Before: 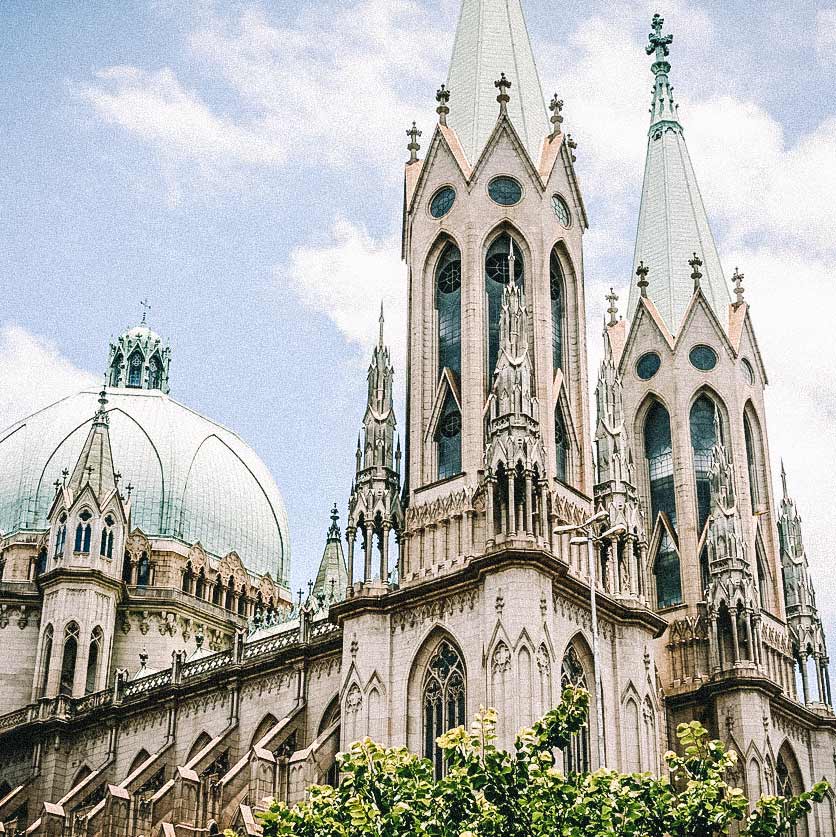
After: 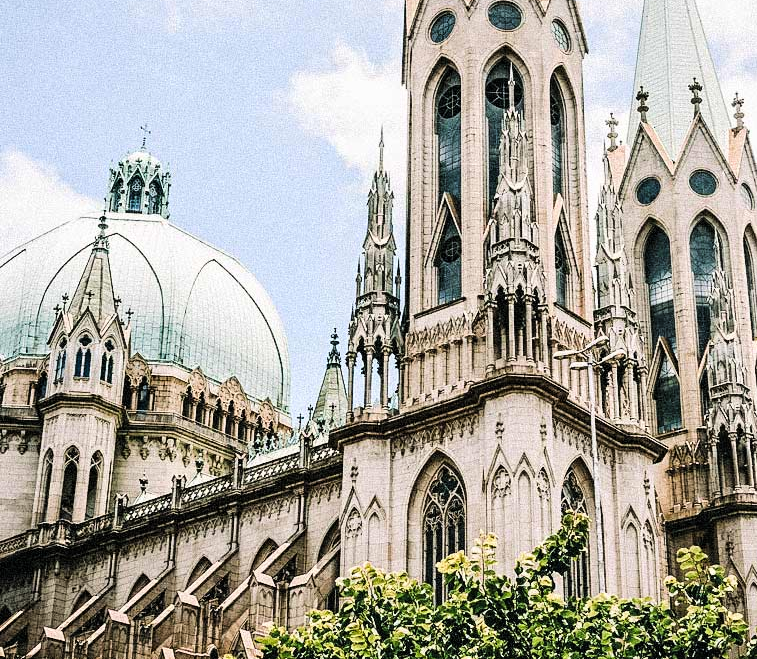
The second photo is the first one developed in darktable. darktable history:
crop: top 20.916%, right 9.437%, bottom 0.316%
tone curve: curves: ch0 [(0.021, 0) (0.104, 0.052) (0.496, 0.526) (0.737, 0.783) (1, 1)], color space Lab, linked channels, preserve colors none
